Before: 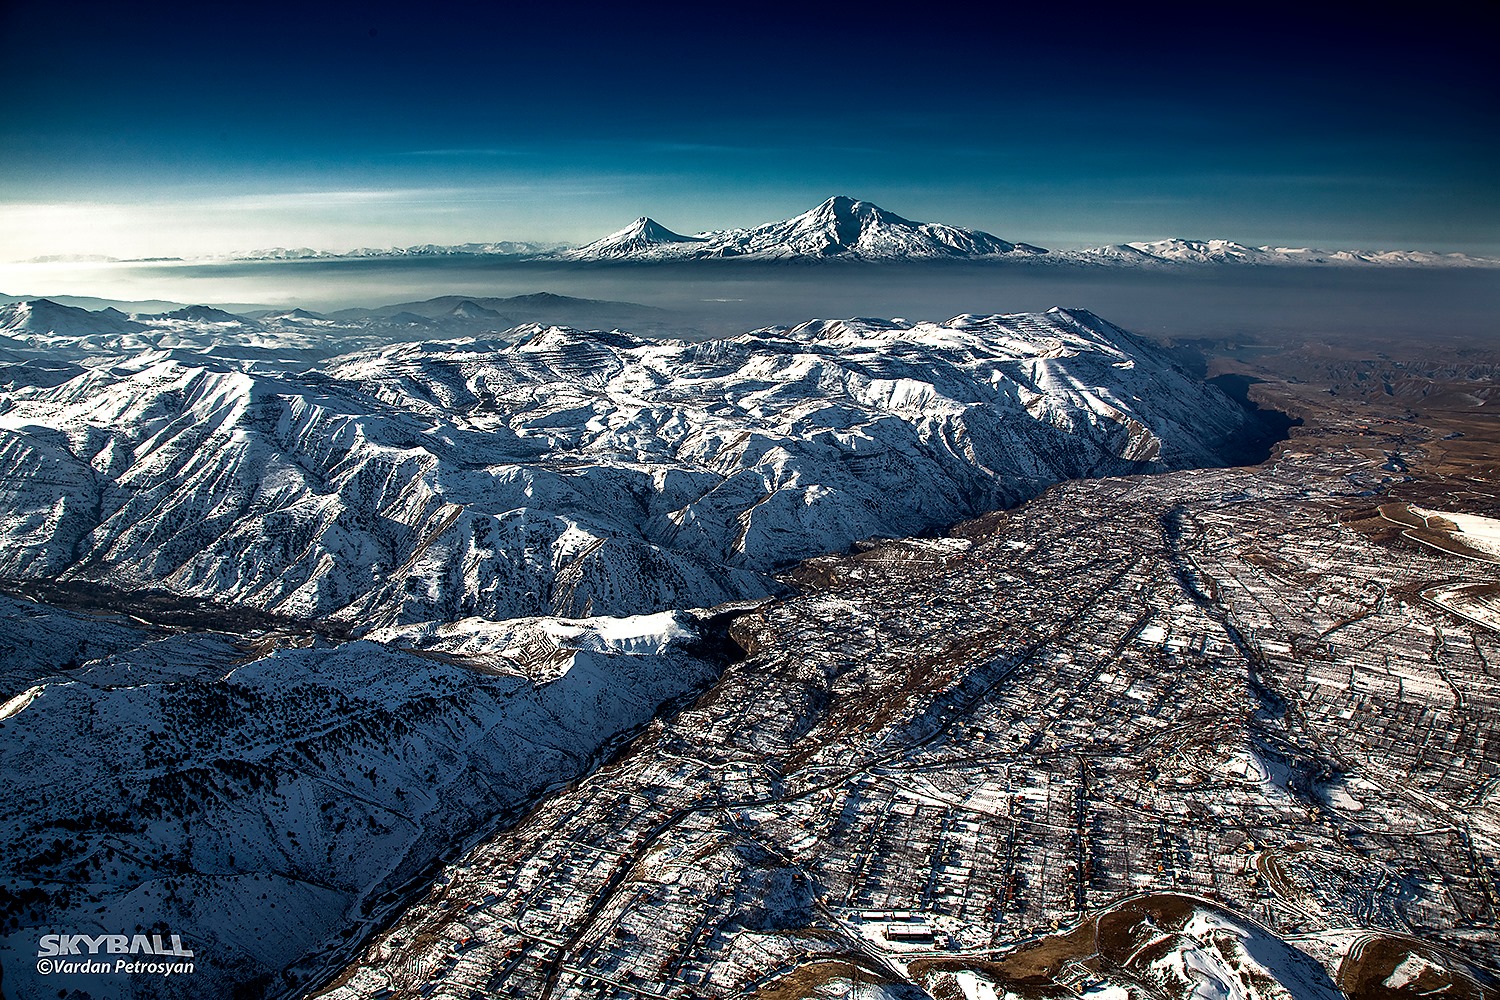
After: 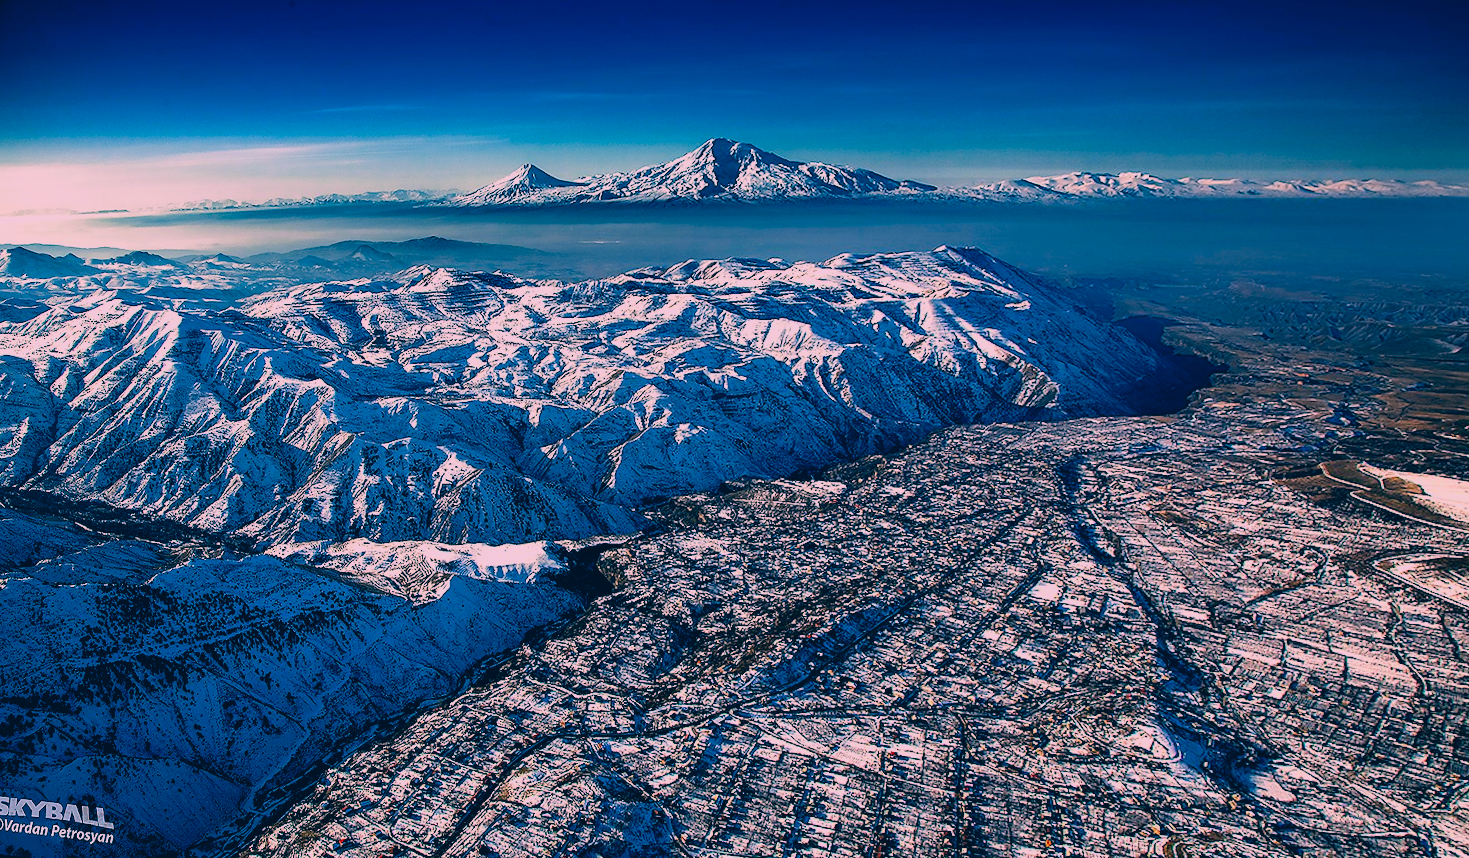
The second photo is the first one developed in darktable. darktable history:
color correction: highlights a* 17.03, highlights b* 0.205, shadows a* -15.38, shadows b* -14.56, saturation 1.5
filmic rgb: black relative exposure -7.65 EV, white relative exposure 4.56 EV, hardness 3.61, color science v6 (2022)
rotate and perspective: rotation 1.69°, lens shift (vertical) -0.023, lens shift (horizontal) -0.291, crop left 0.025, crop right 0.988, crop top 0.092, crop bottom 0.842
